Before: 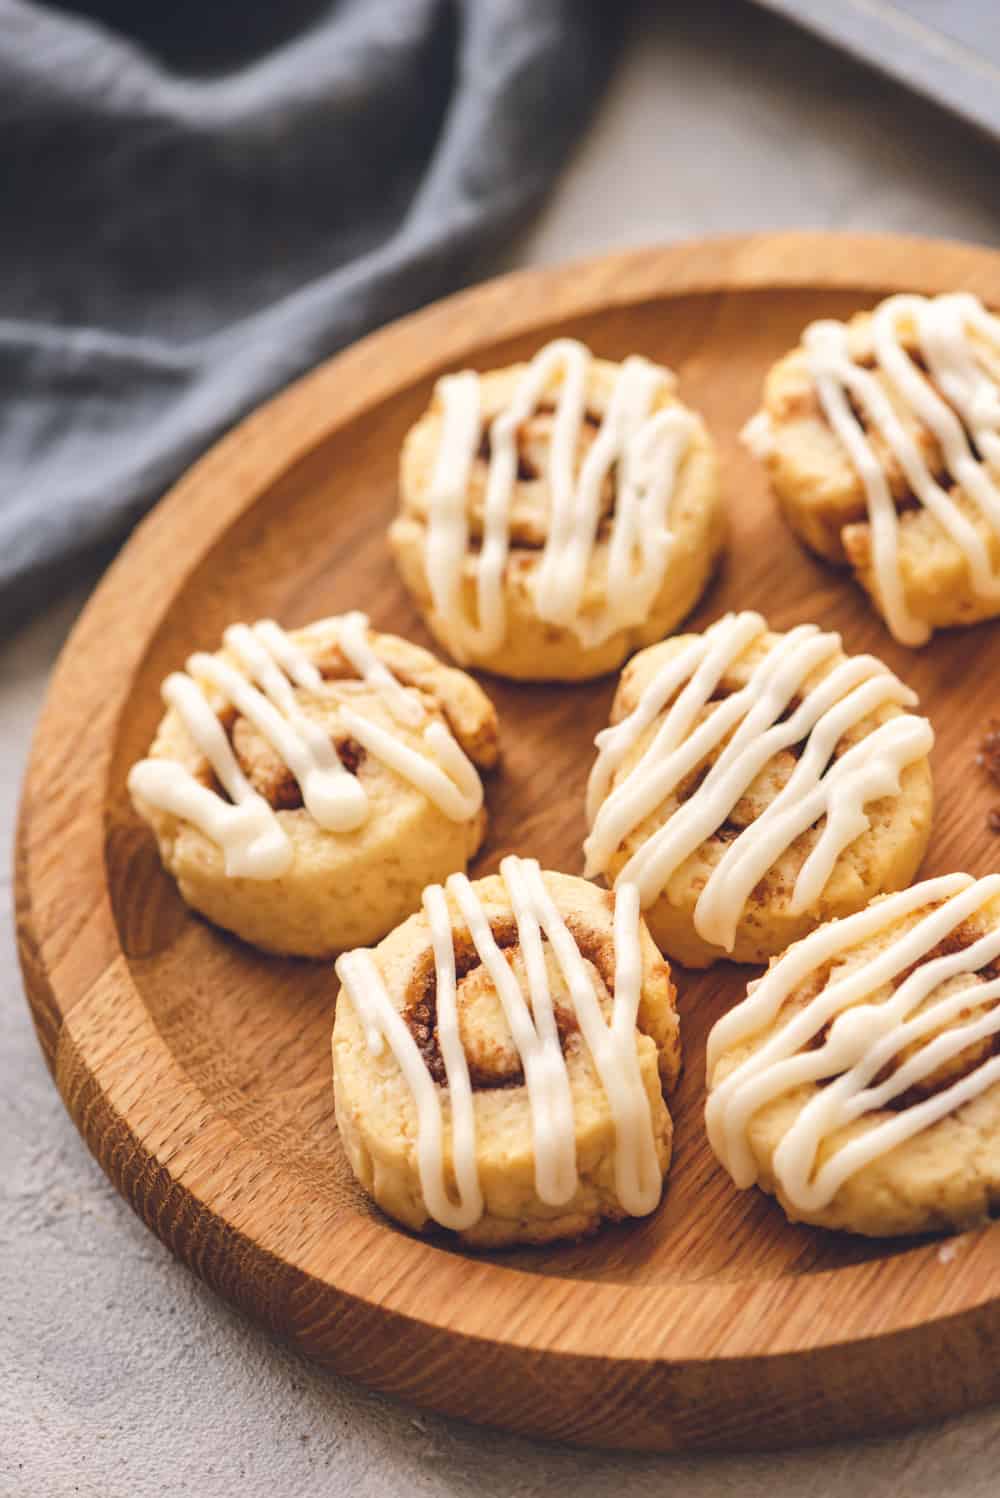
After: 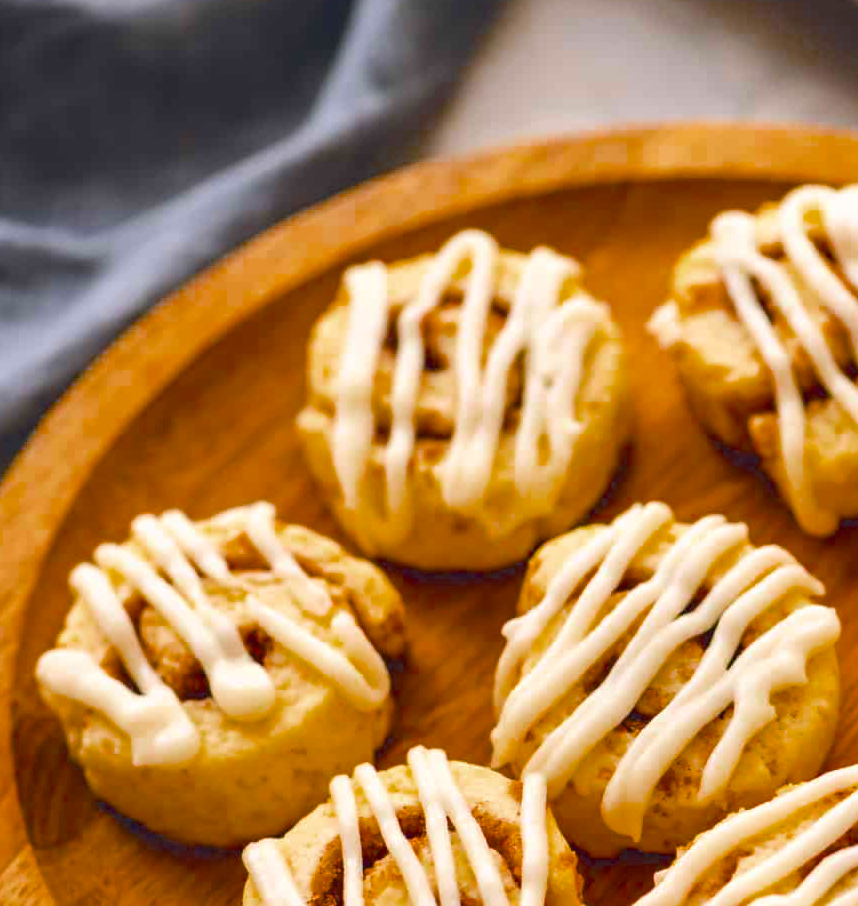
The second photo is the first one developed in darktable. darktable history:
crop and rotate: left 9.34%, top 7.36%, right 4.829%, bottom 32.105%
color balance rgb: linear chroma grading › global chroma 14.585%, perceptual saturation grading › global saturation 30.656%, saturation formula JzAzBz (2021)
